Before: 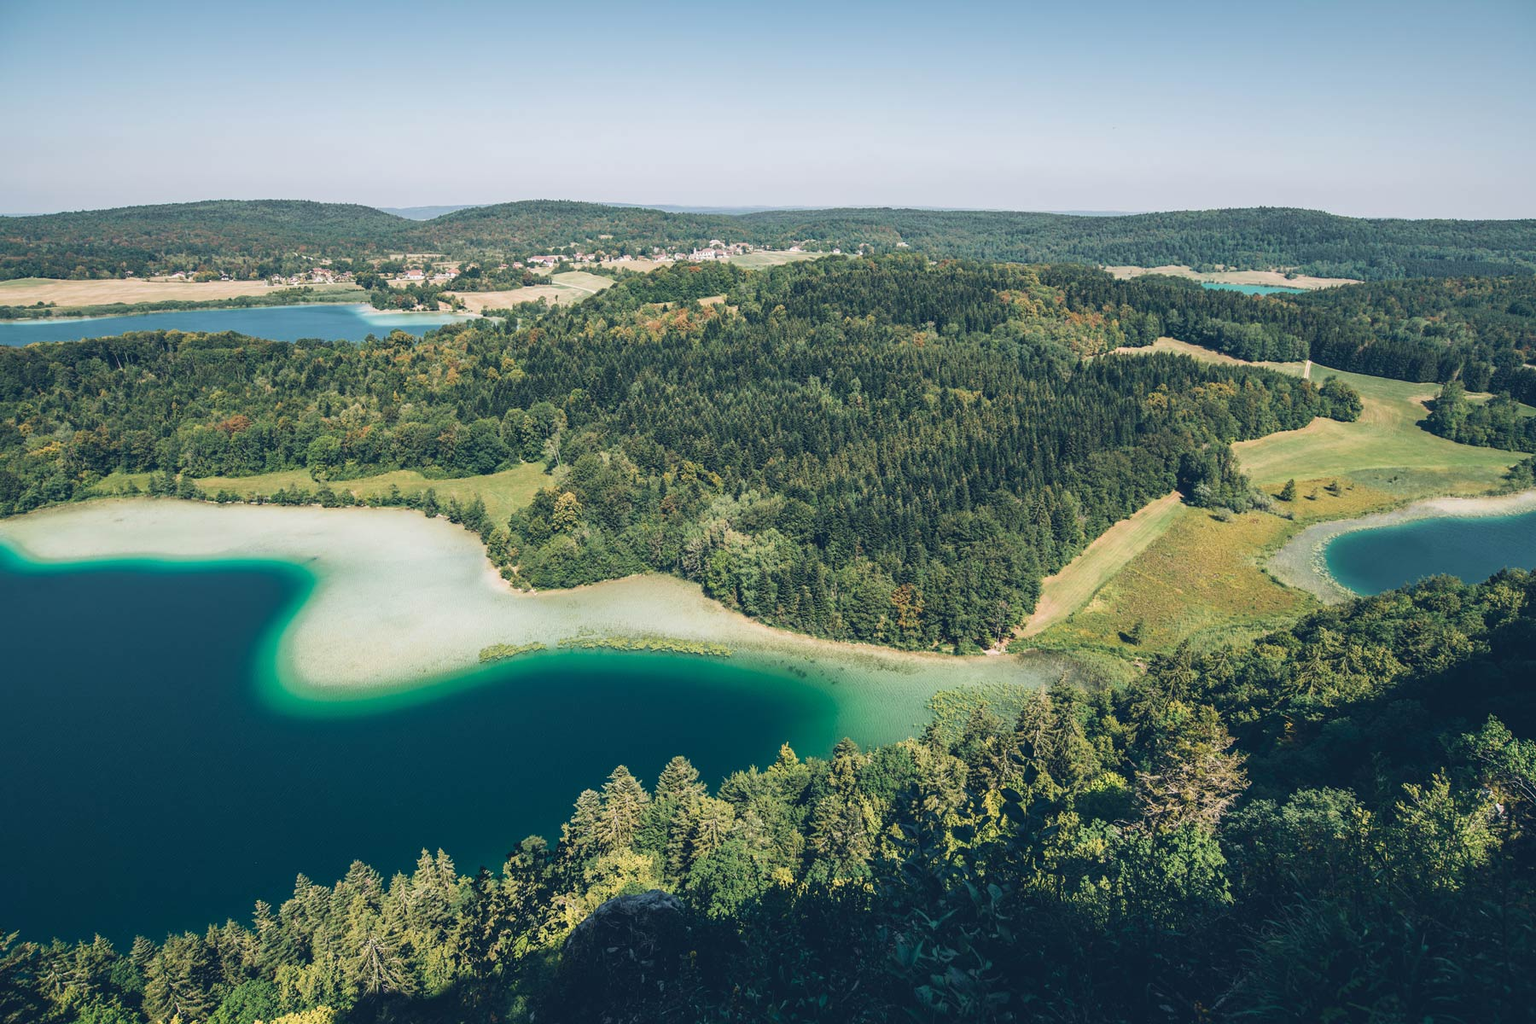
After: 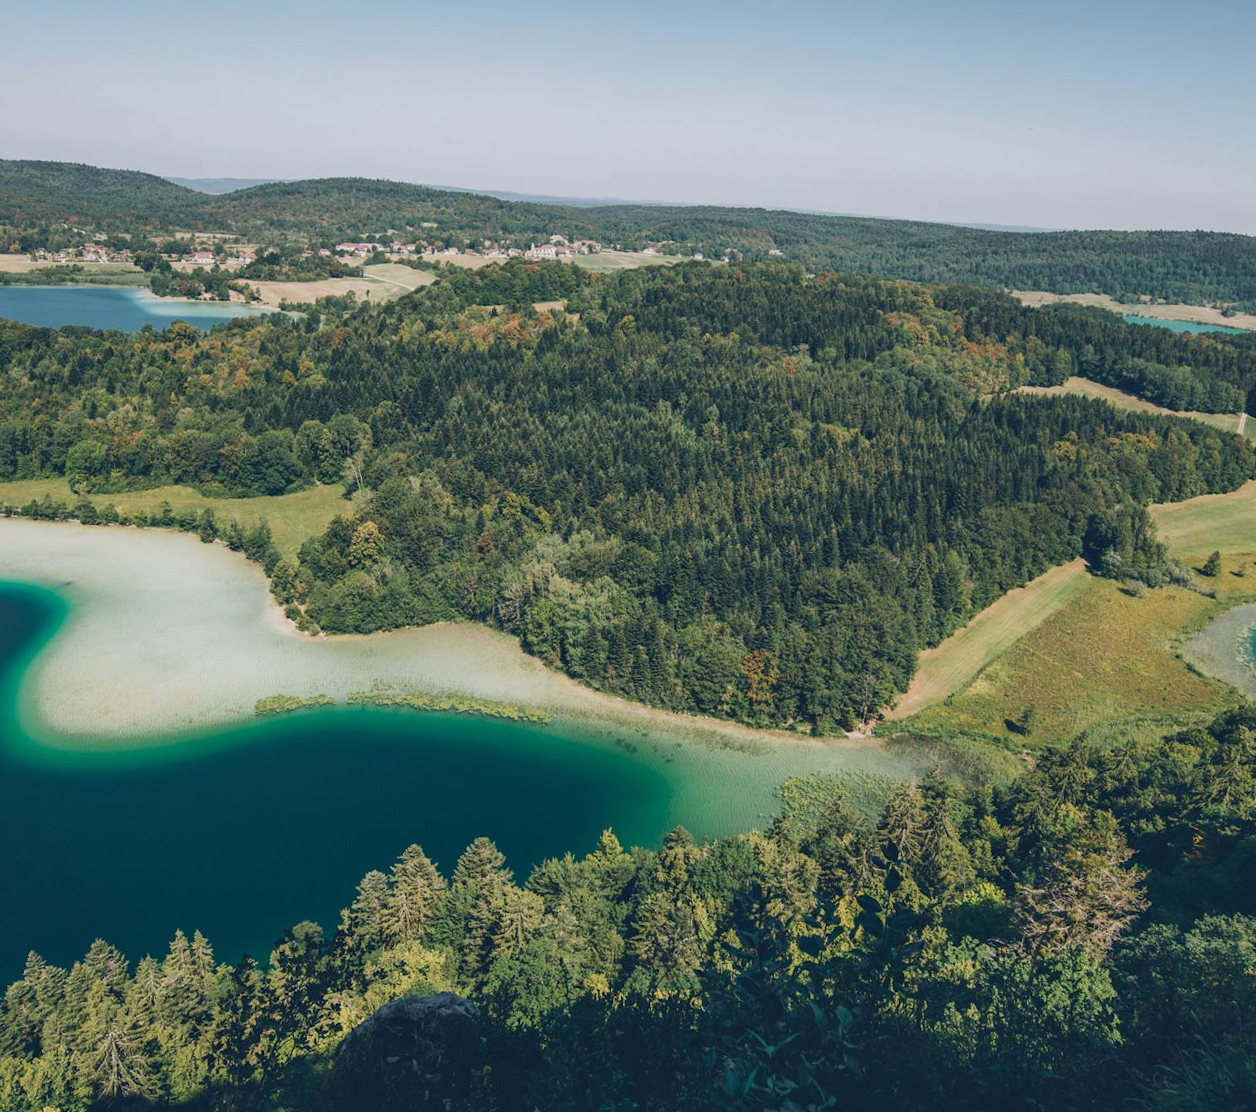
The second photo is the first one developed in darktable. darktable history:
crop and rotate: angle -3.03°, left 13.976%, top 0.039%, right 10.79%, bottom 0.061%
tone equalizer: -8 EV 0.252 EV, -7 EV 0.378 EV, -6 EV 0.447 EV, -5 EV 0.27 EV, -3 EV -0.253 EV, -2 EV -0.402 EV, -1 EV -0.415 EV, +0 EV -0.232 EV
